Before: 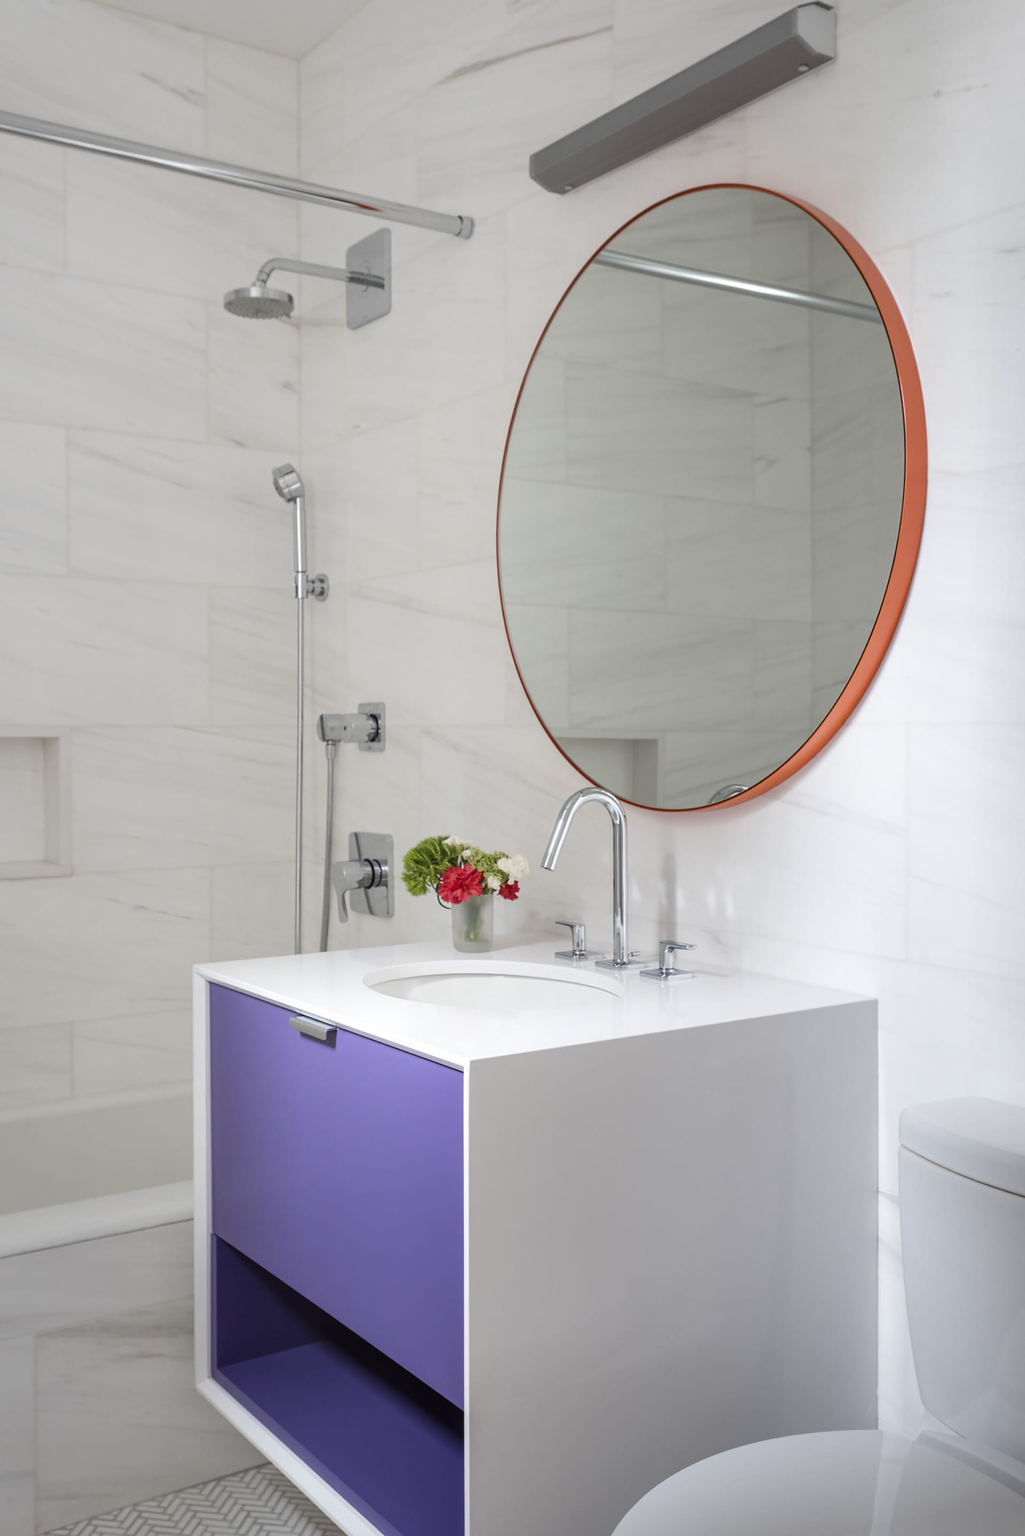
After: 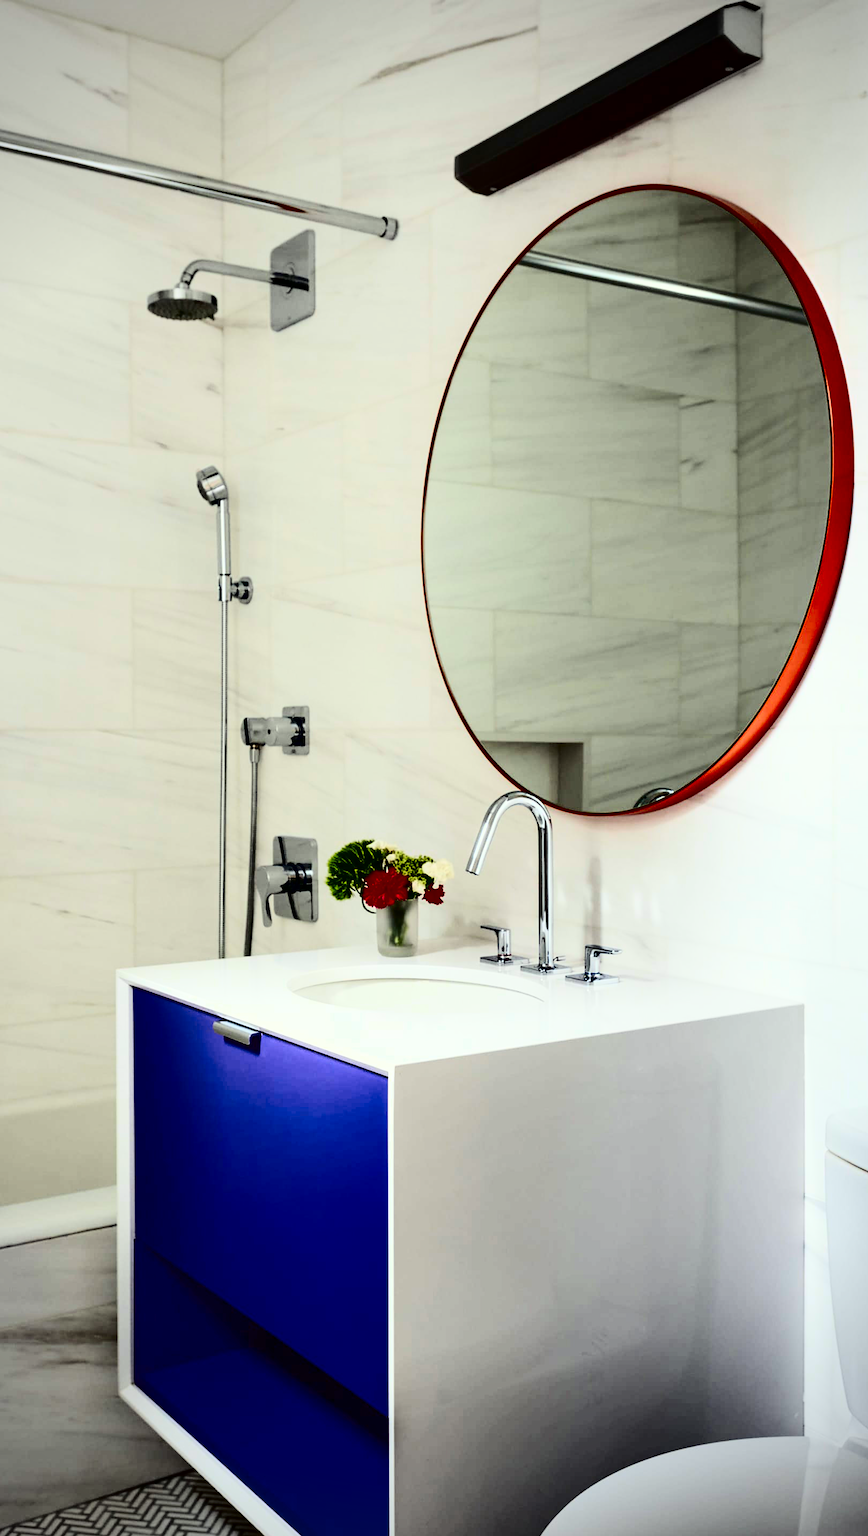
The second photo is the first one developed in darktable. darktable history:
crop: left 7.598%, right 7.873%
contrast brightness saturation: contrast 0.77, brightness -1, saturation 1
vignetting: on, module defaults
color correction: highlights a* -4.28, highlights b* 6.53
